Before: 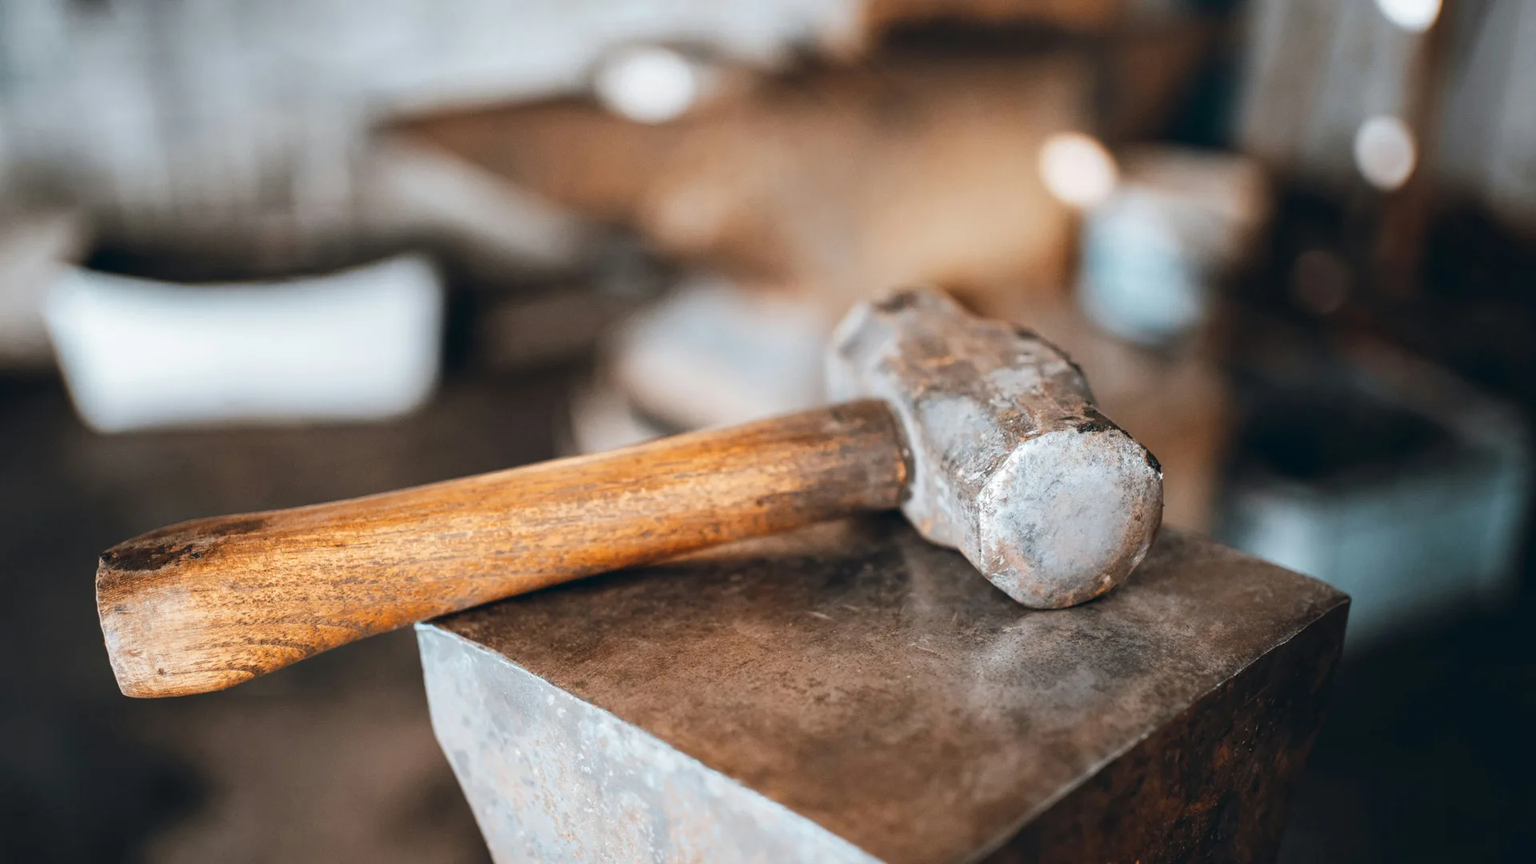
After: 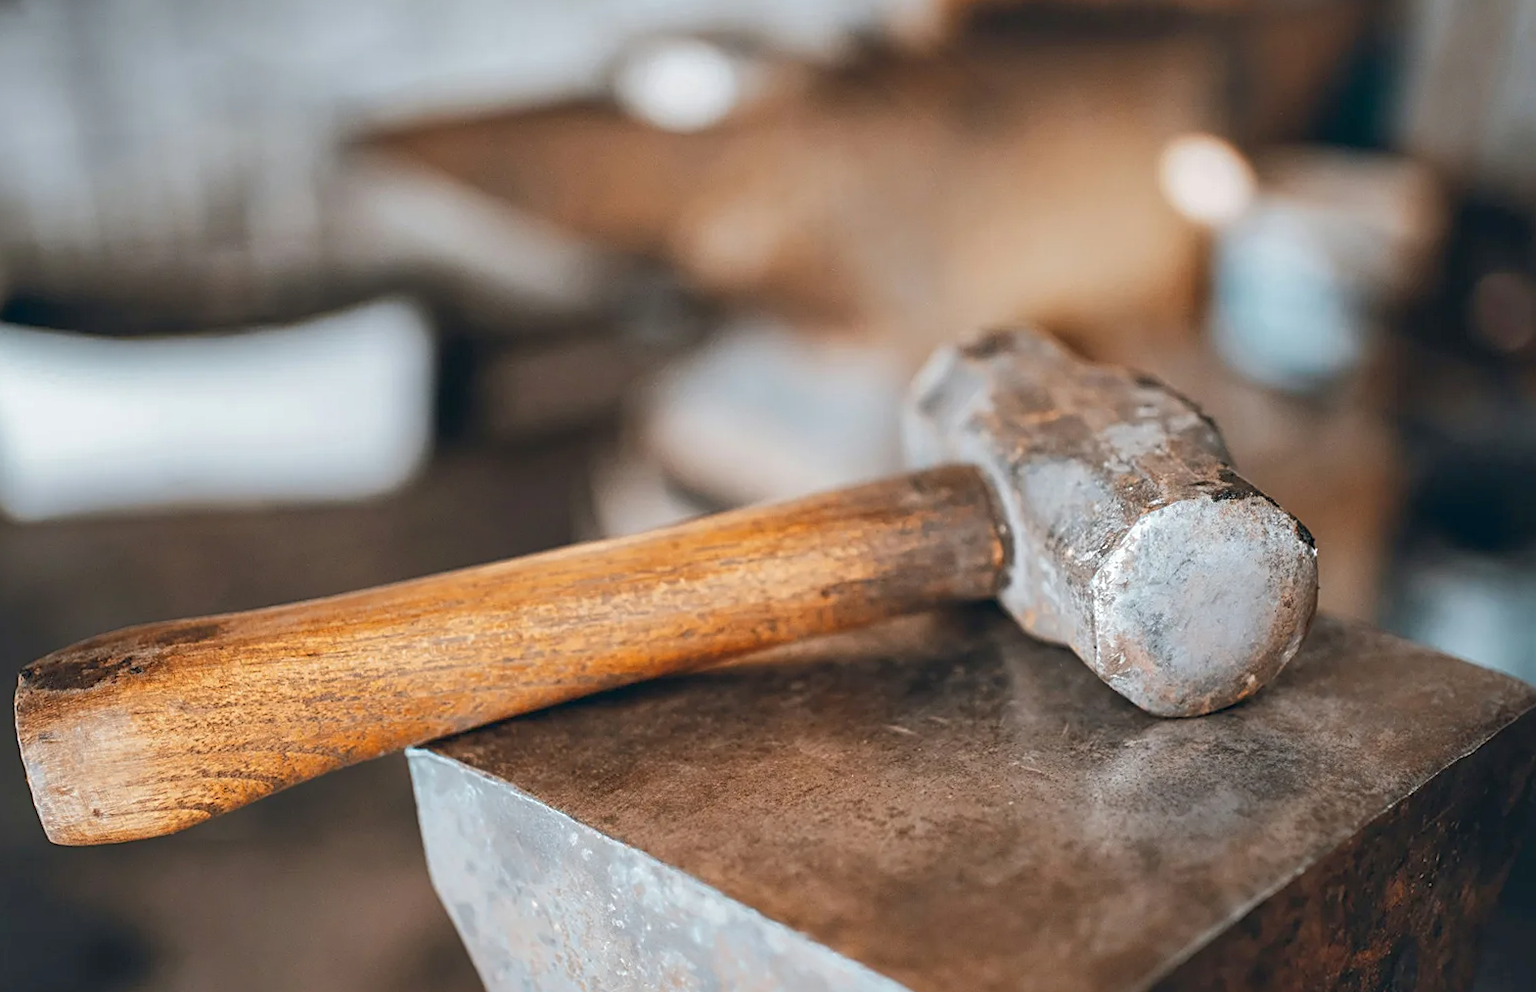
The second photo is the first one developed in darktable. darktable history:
shadows and highlights: on, module defaults
white balance: red 1, blue 1
crop and rotate: angle 1°, left 4.281%, top 0.642%, right 11.383%, bottom 2.486%
sharpen: on, module defaults
